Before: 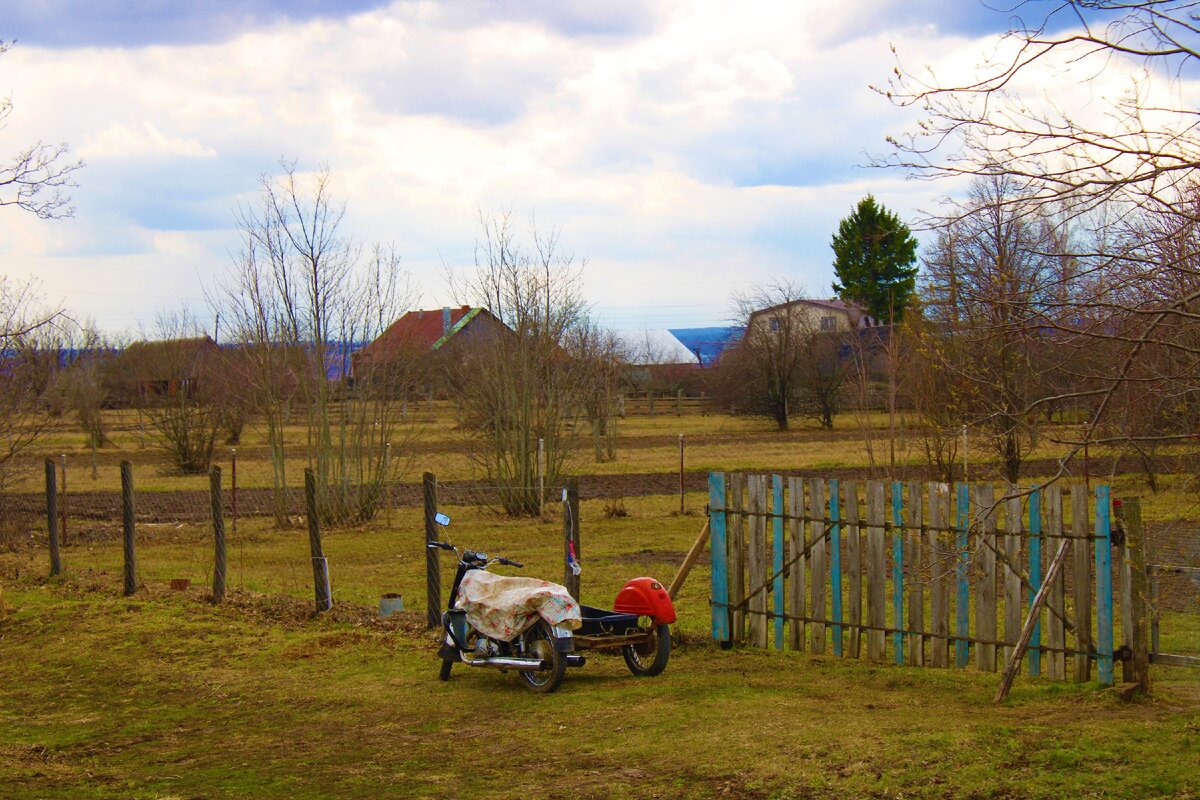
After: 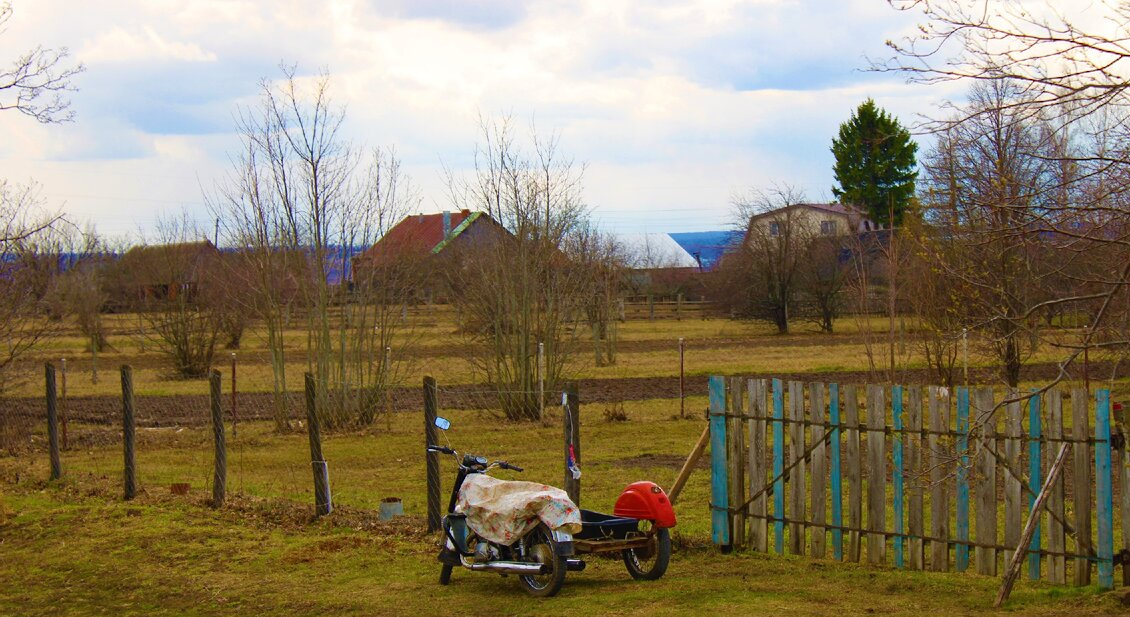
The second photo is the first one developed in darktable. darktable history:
crop and rotate: angle 0.029°, top 12.012%, right 5.699%, bottom 10.73%
